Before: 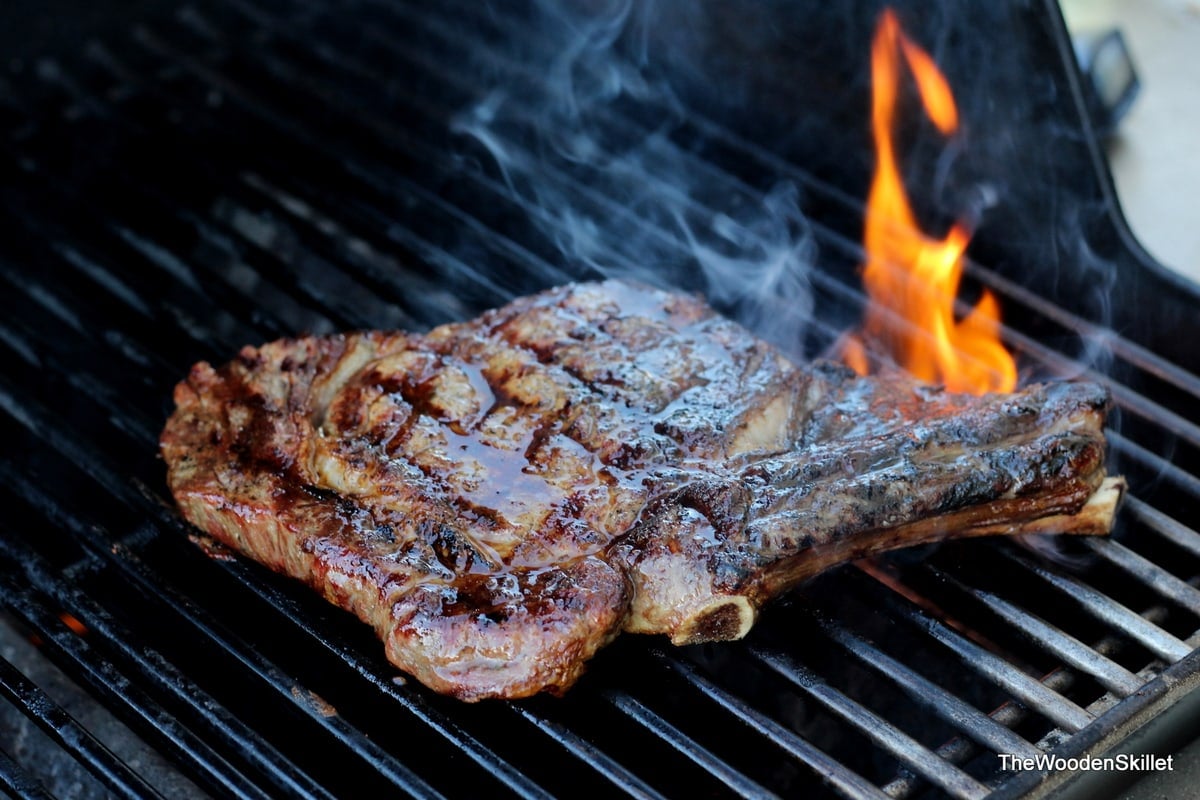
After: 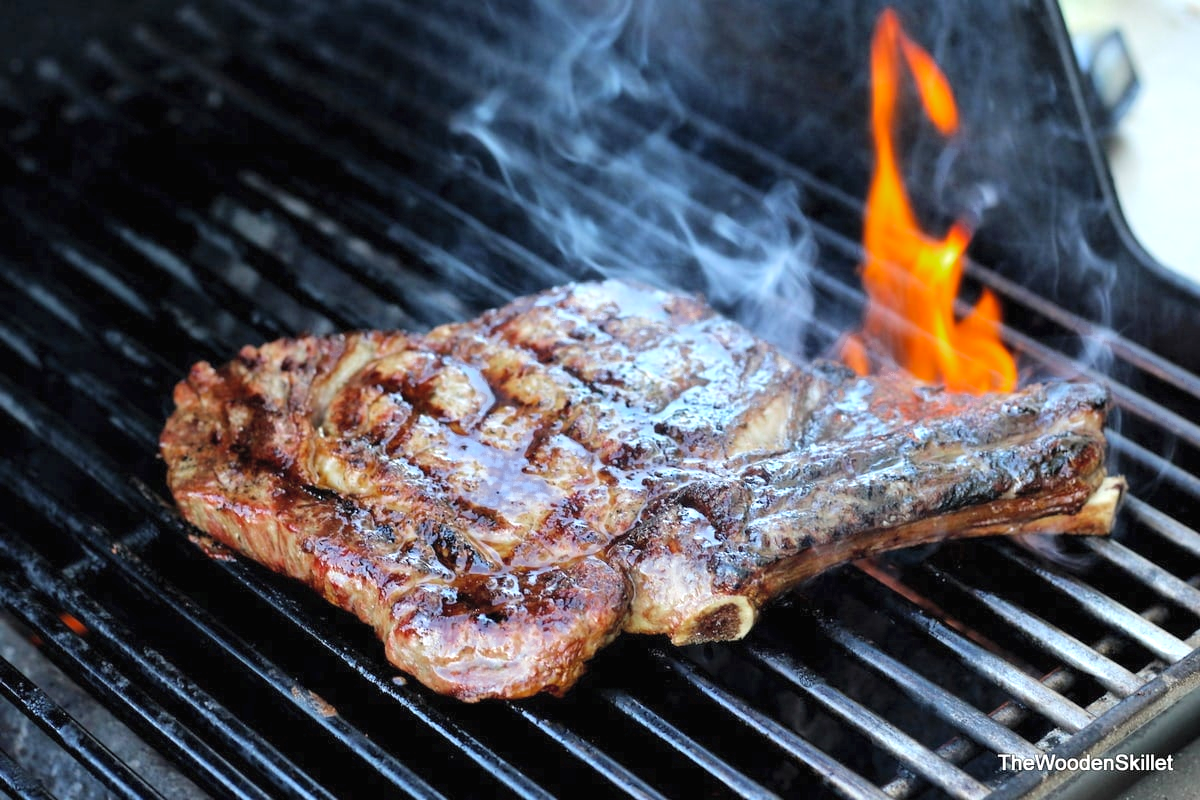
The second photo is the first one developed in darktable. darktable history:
exposure: black level correction 0, exposure 0.692 EV, compensate highlight preservation false
contrast brightness saturation: brightness 0.141
color zones: curves: ch0 [(0.27, 0.396) (0.563, 0.504) (0.75, 0.5) (0.787, 0.307)]
